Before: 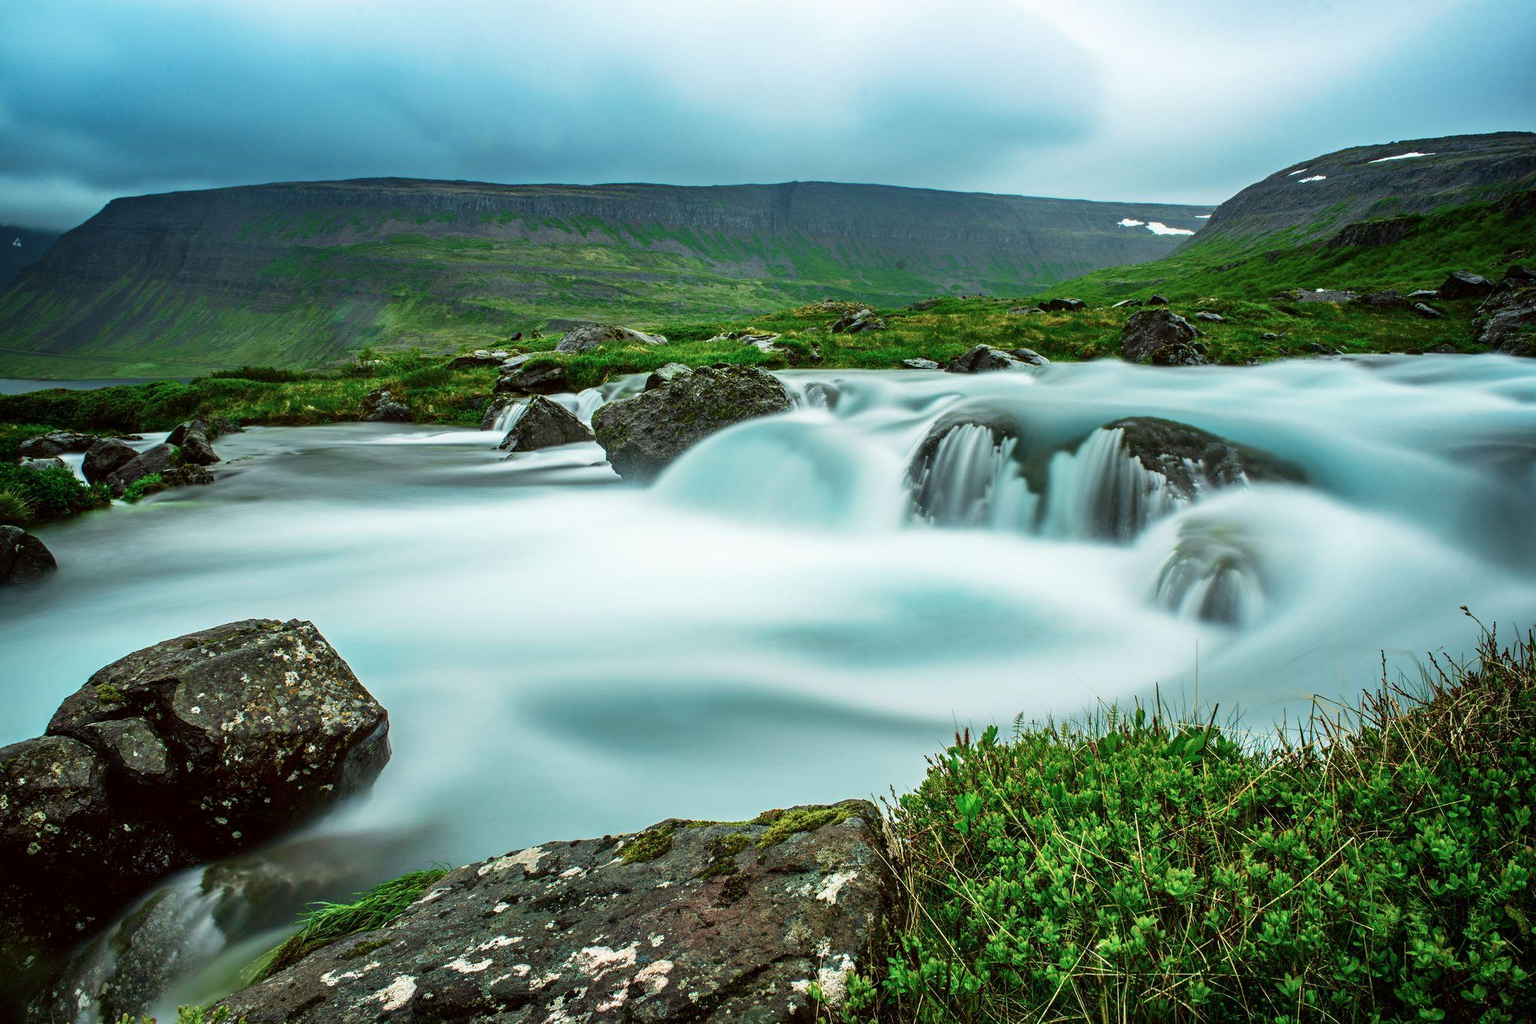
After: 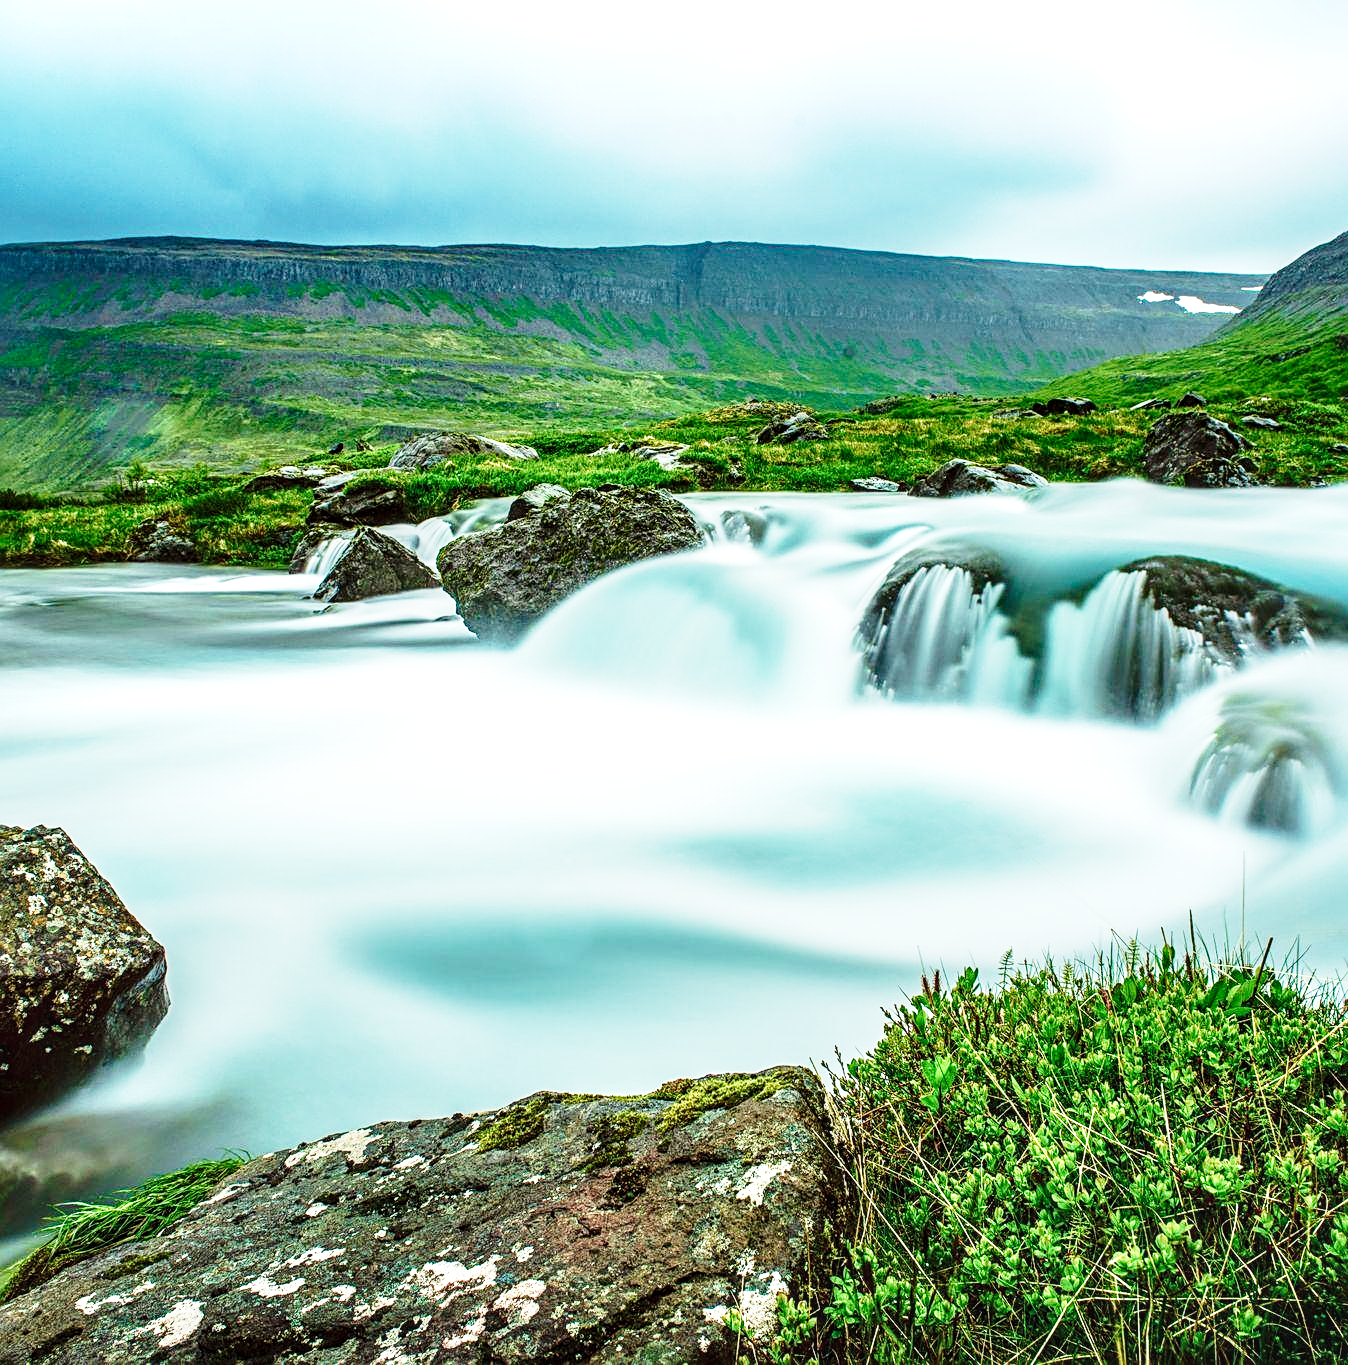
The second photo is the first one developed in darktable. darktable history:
base curve: curves: ch0 [(0, 0) (0.028, 0.03) (0.121, 0.232) (0.46, 0.748) (0.859, 0.968) (1, 1)], preserve colors none
tone equalizer: on, module defaults
local contrast: detail 130%
exposure: exposure 0.206 EV, compensate highlight preservation false
velvia: on, module defaults
sharpen: on, module defaults
crop: left 17.193%, right 16.967%
